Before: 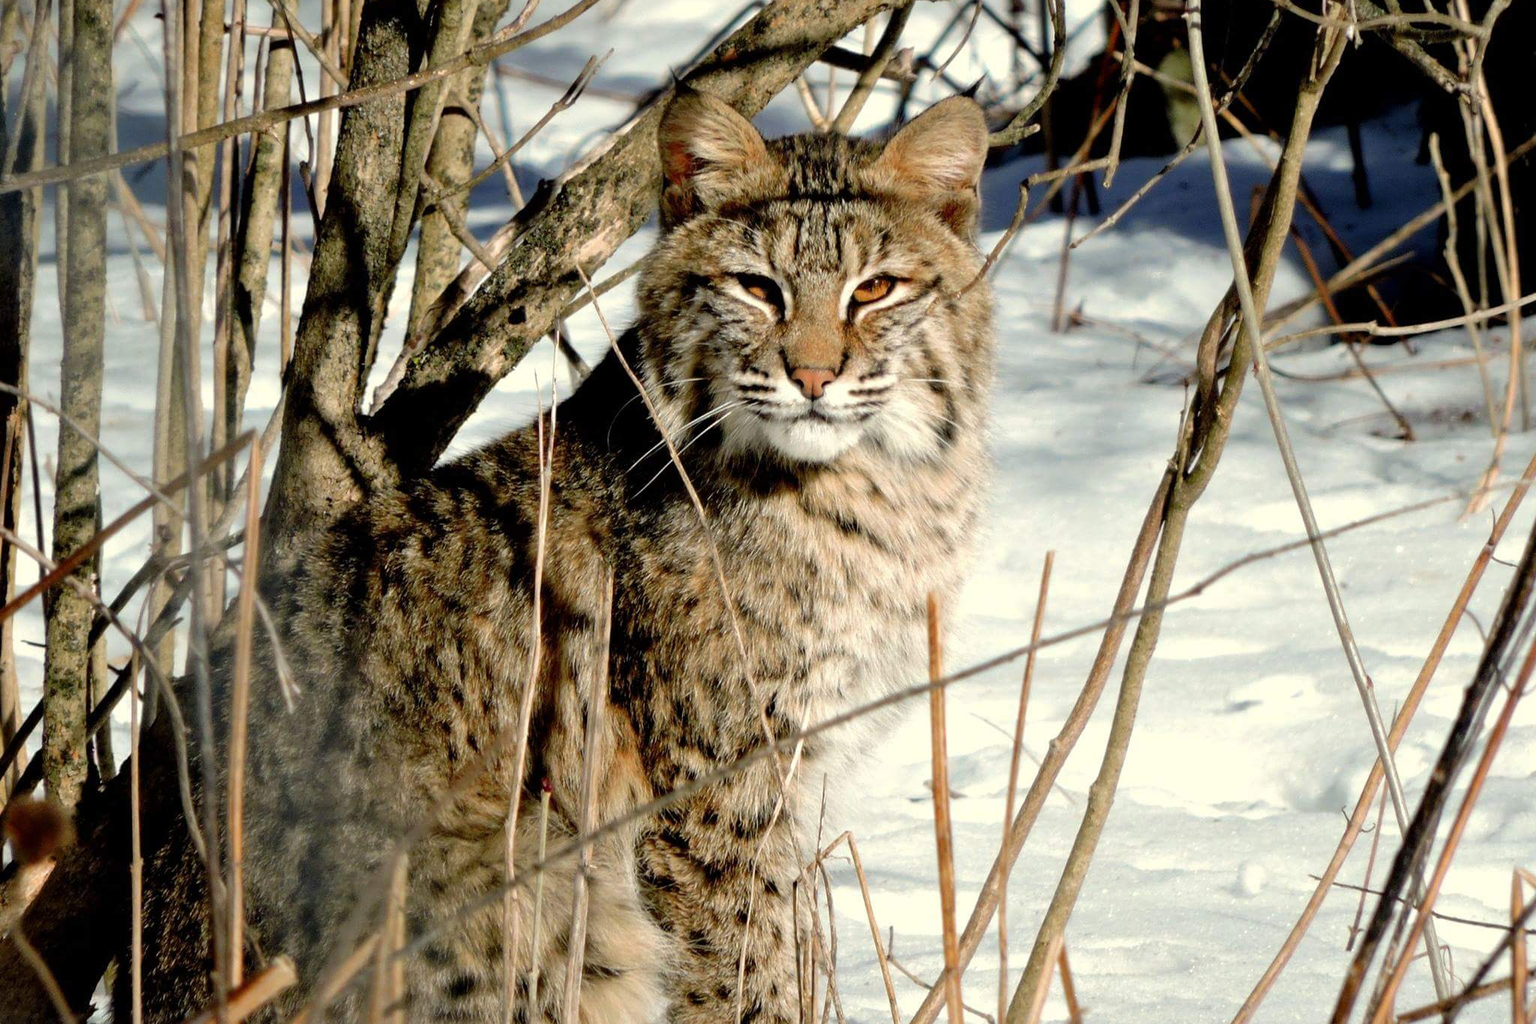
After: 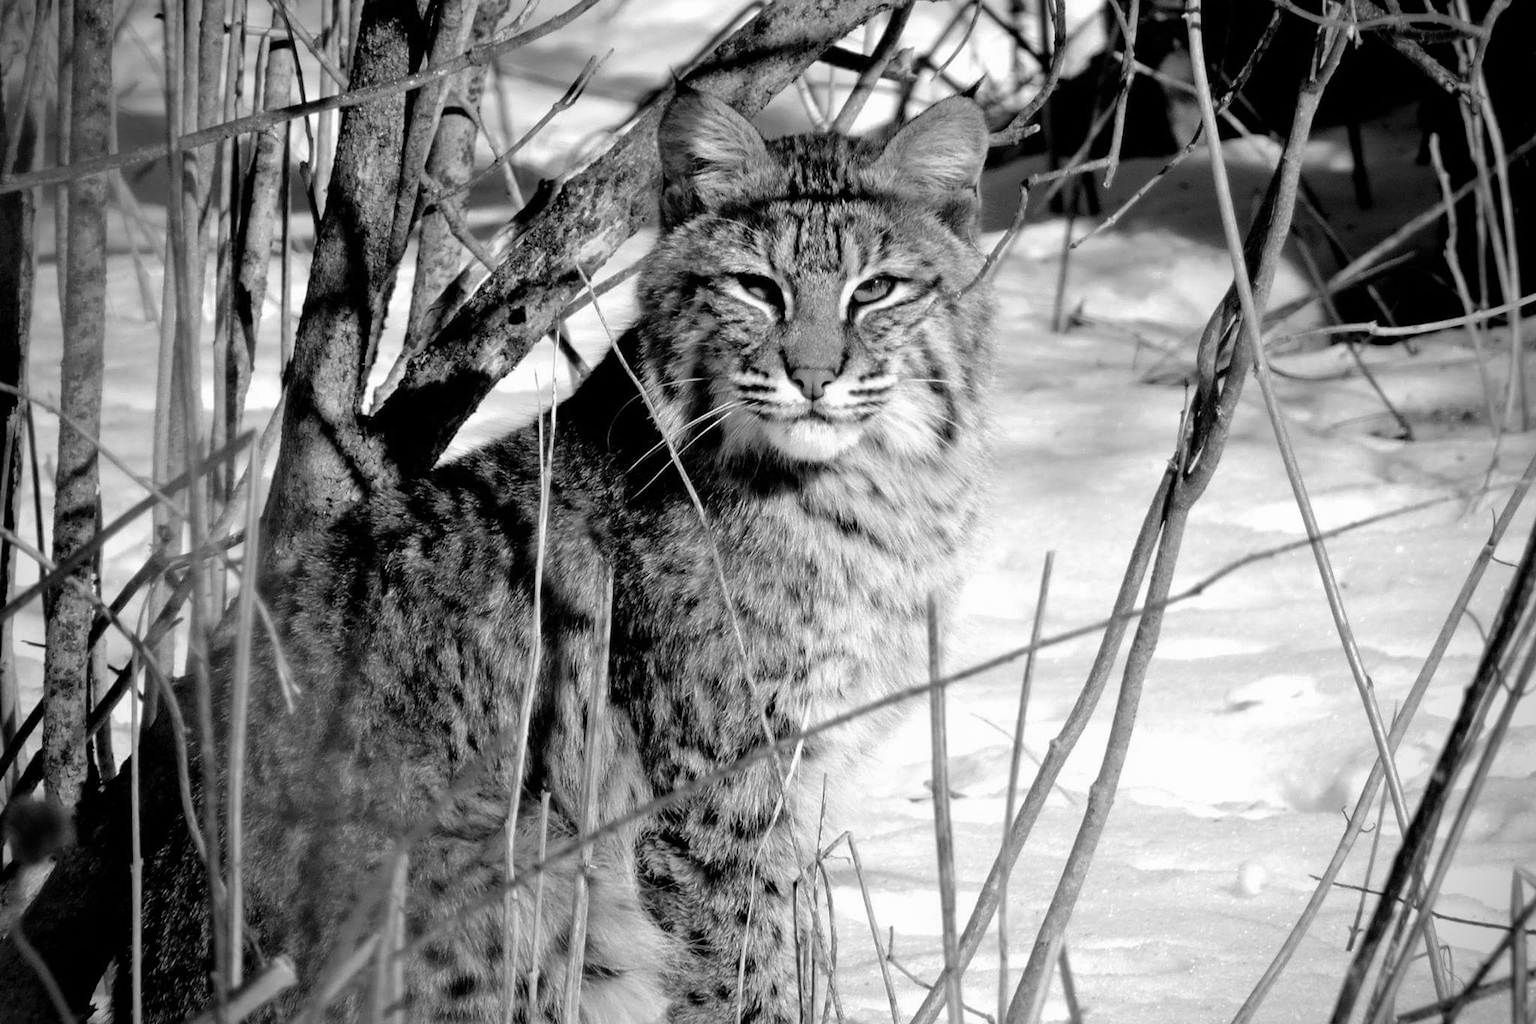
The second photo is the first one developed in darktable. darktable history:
vignetting: fall-off radius 31.48%, brightness -0.472
color balance rgb: linear chroma grading › global chroma 15%, perceptual saturation grading › global saturation 30%
monochrome: on, module defaults
